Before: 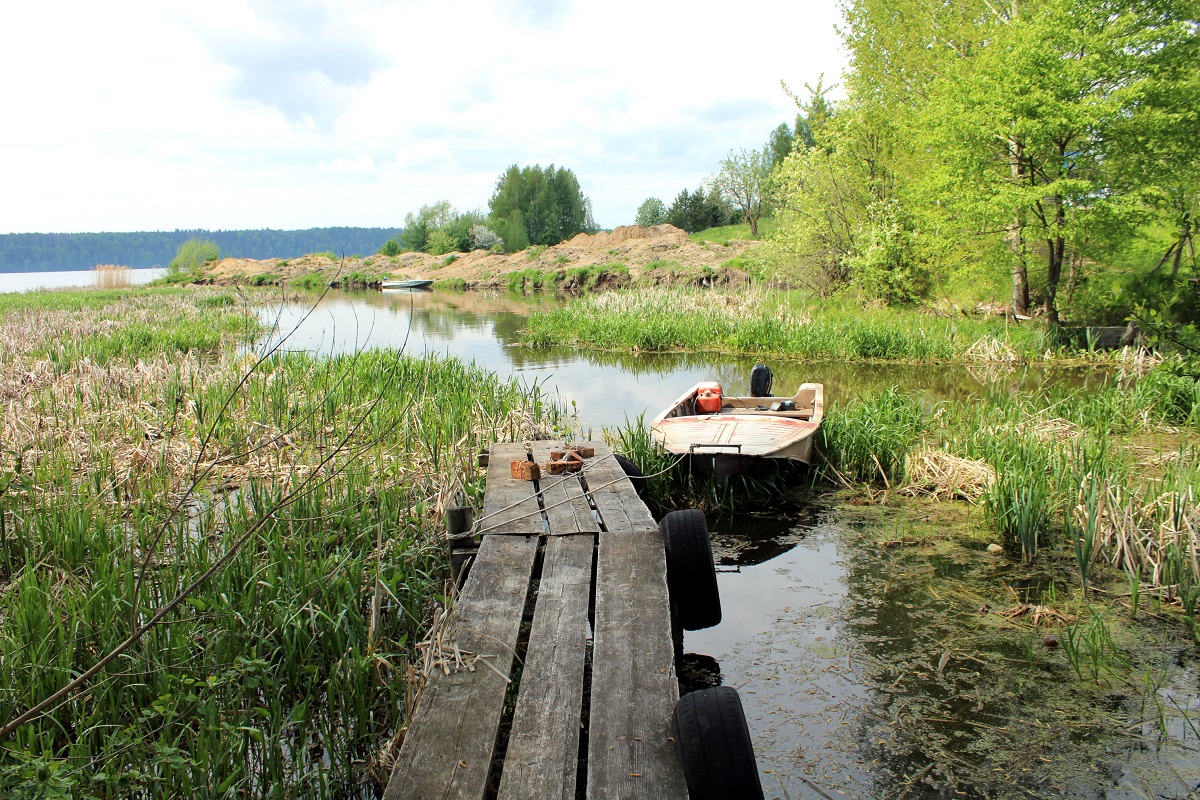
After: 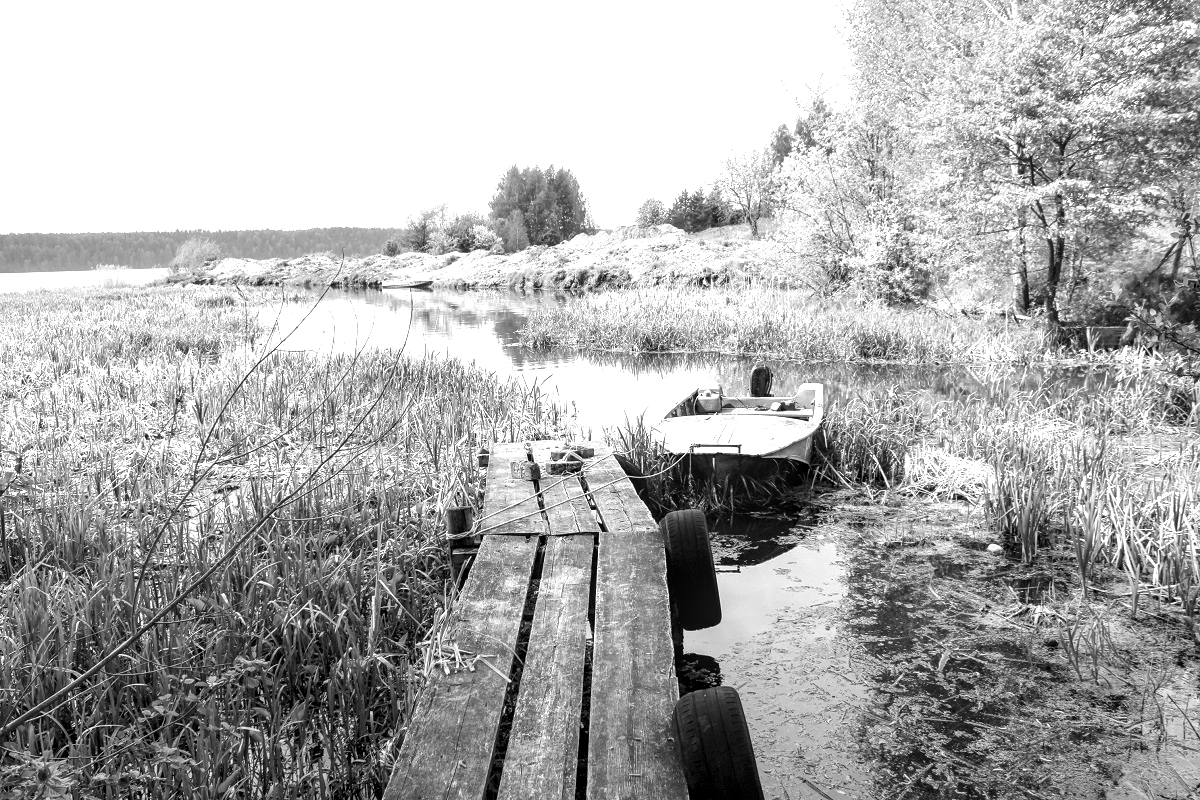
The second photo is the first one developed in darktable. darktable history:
exposure: black level correction 0, exposure 1.1 EV, compensate highlight preservation false
monochrome: a 26.22, b 42.67, size 0.8
local contrast: highlights 40%, shadows 60%, detail 136%, midtone range 0.514
